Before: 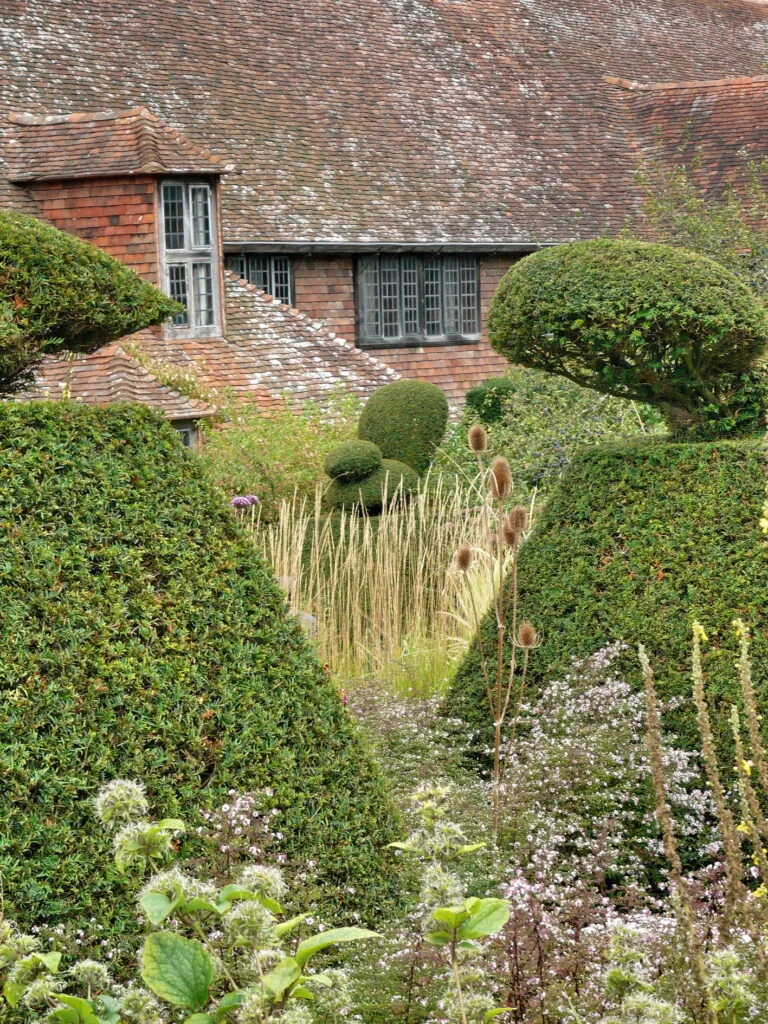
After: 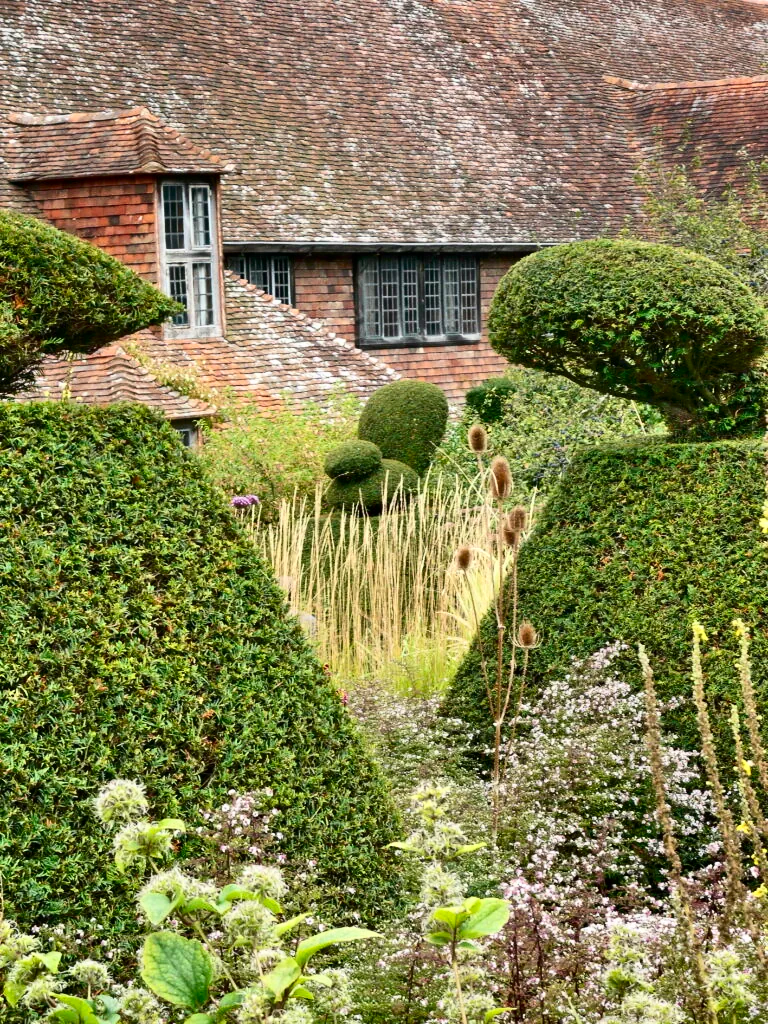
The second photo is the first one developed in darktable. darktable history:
color zones: curves: ch0 [(0, 0.613) (0.01, 0.613) (0.245, 0.448) (0.498, 0.529) (0.642, 0.665) (0.879, 0.777) (0.99, 0.613)]; ch1 [(0, 0) (0.143, 0) (0.286, 0) (0.429, 0) (0.571, 0) (0.714, 0) (0.857, 0)], mix -121.96%
contrast brightness saturation: contrast 0.28
